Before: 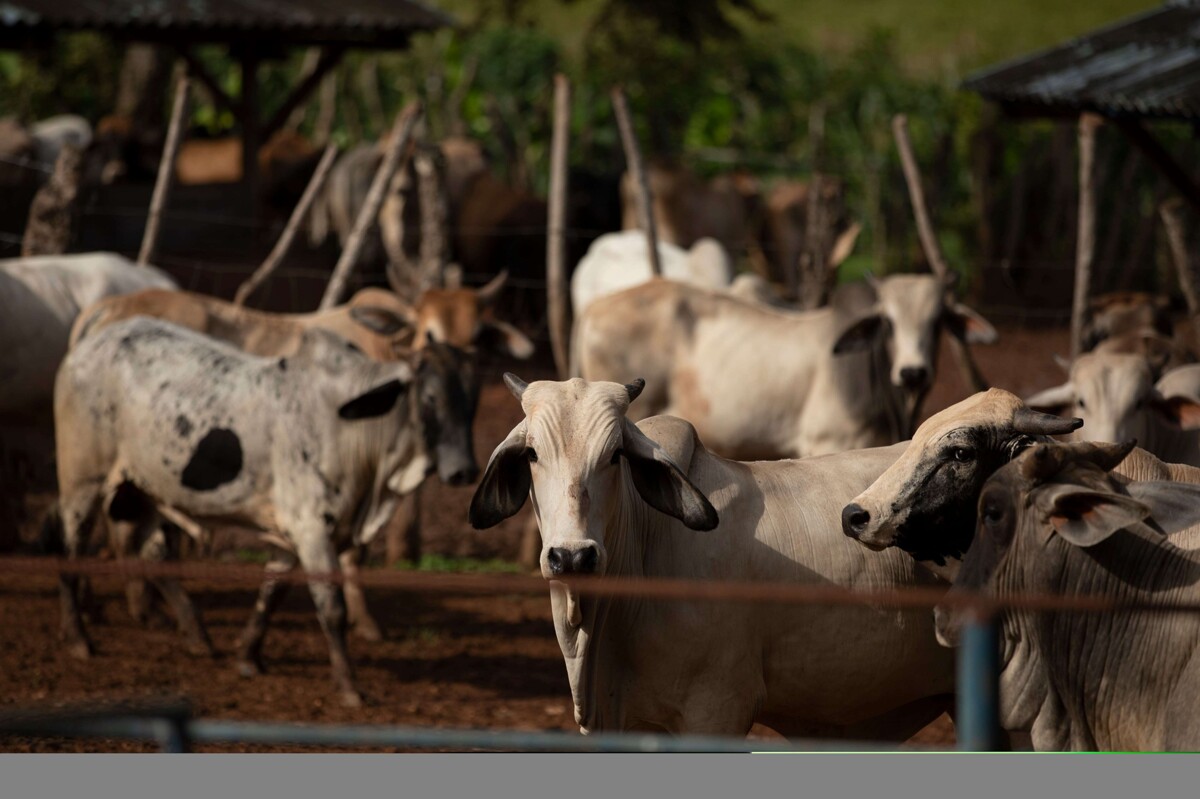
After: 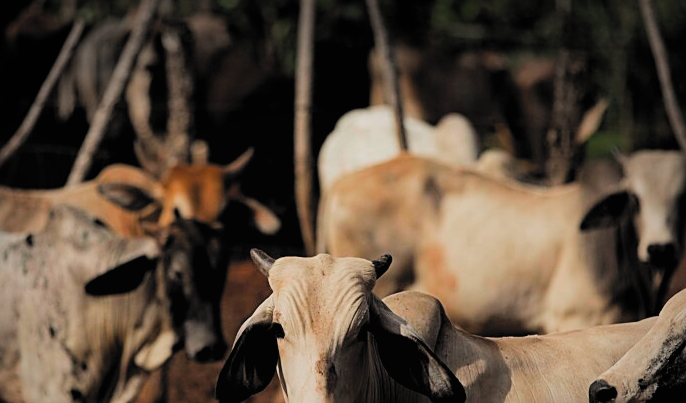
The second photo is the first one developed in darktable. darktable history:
sharpen: on, module defaults
contrast brightness saturation: contrast 0.065, brightness 0.177, saturation 0.4
crop: left 21.122%, top 15.606%, right 21.668%, bottom 33.834%
vignetting: center (-0.026, 0.399), automatic ratio true
exposure: exposure -0.051 EV, compensate highlight preservation false
color zones: curves: ch0 [(0, 0.48) (0.209, 0.398) (0.305, 0.332) (0.429, 0.493) (0.571, 0.5) (0.714, 0.5) (0.857, 0.5) (1, 0.48)]; ch1 [(0, 0.633) (0.143, 0.586) (0.286, 0.489) (0.429, 0.448) (0.571, 0.31) (0.714, 0.335) (0.857, 0.492) (1, 0.633)]; ch2 [(0, 0.448) (0.143, 0.498) (0.286, 0.5) (0.429, 0.5) (0.571, 0.5) (0.714, 0.5) (0.857, 0.5) (1, 0.448)]
filmic rgb: black relative exposure -5.07 EV, white relative exposure 3.98 EV, threshold 5.96 EV, hardness 2.9, contrast 1.3, color science v5 (2021), contrast in shadows safe, contrast in highlights safe, enable highlight reconstruction true
